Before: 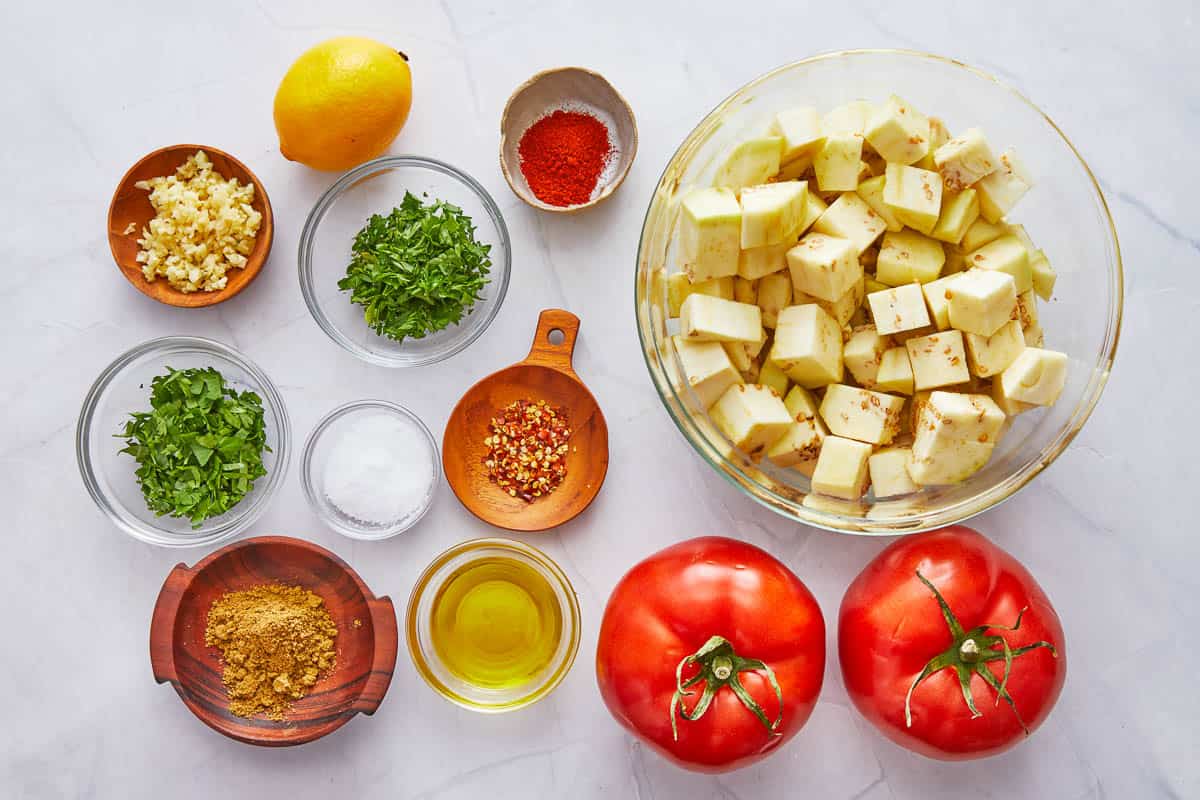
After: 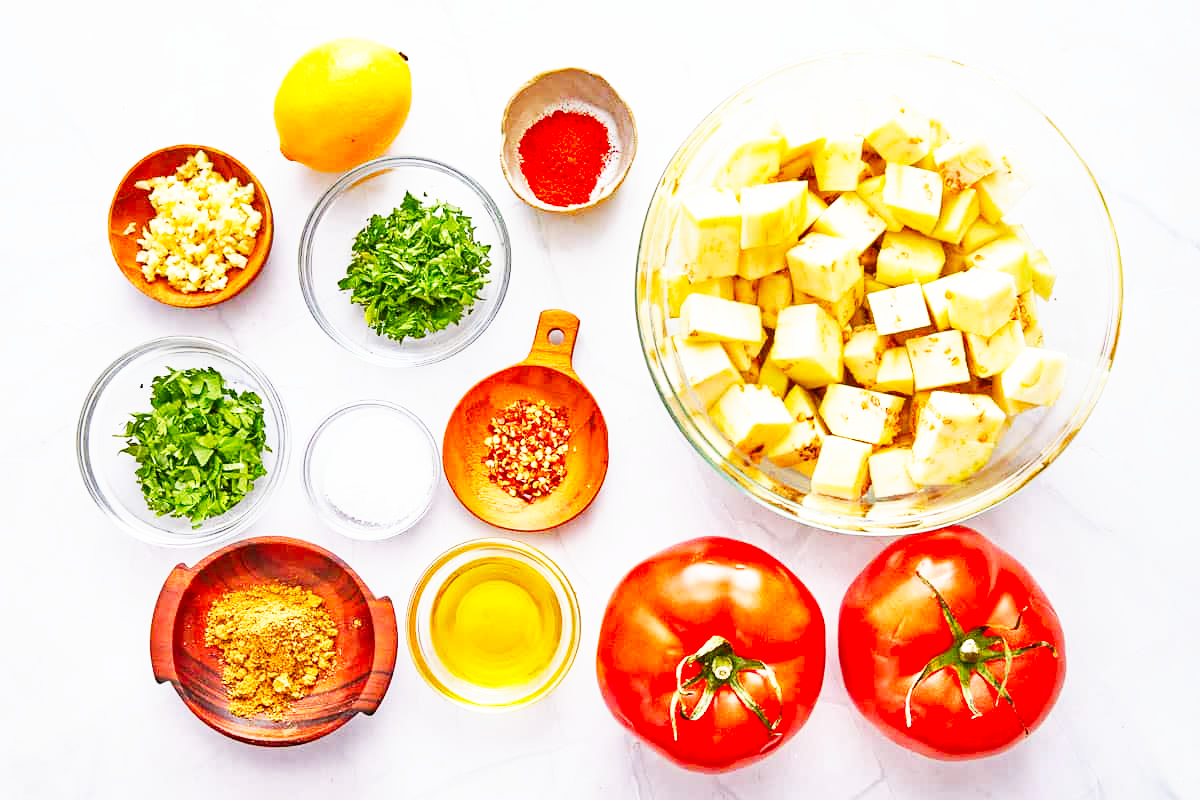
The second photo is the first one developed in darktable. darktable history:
base curve: curves: ch0 [(0, 0) (0.007, 0.004) (0.027, 0.03) (0.046, 0.07) (0.207, 0.54) (0.442, 0.872) (0.673, 0.972) (1, 1)], preserve colors none
haze removal: compatibility mode true, adaptive false
